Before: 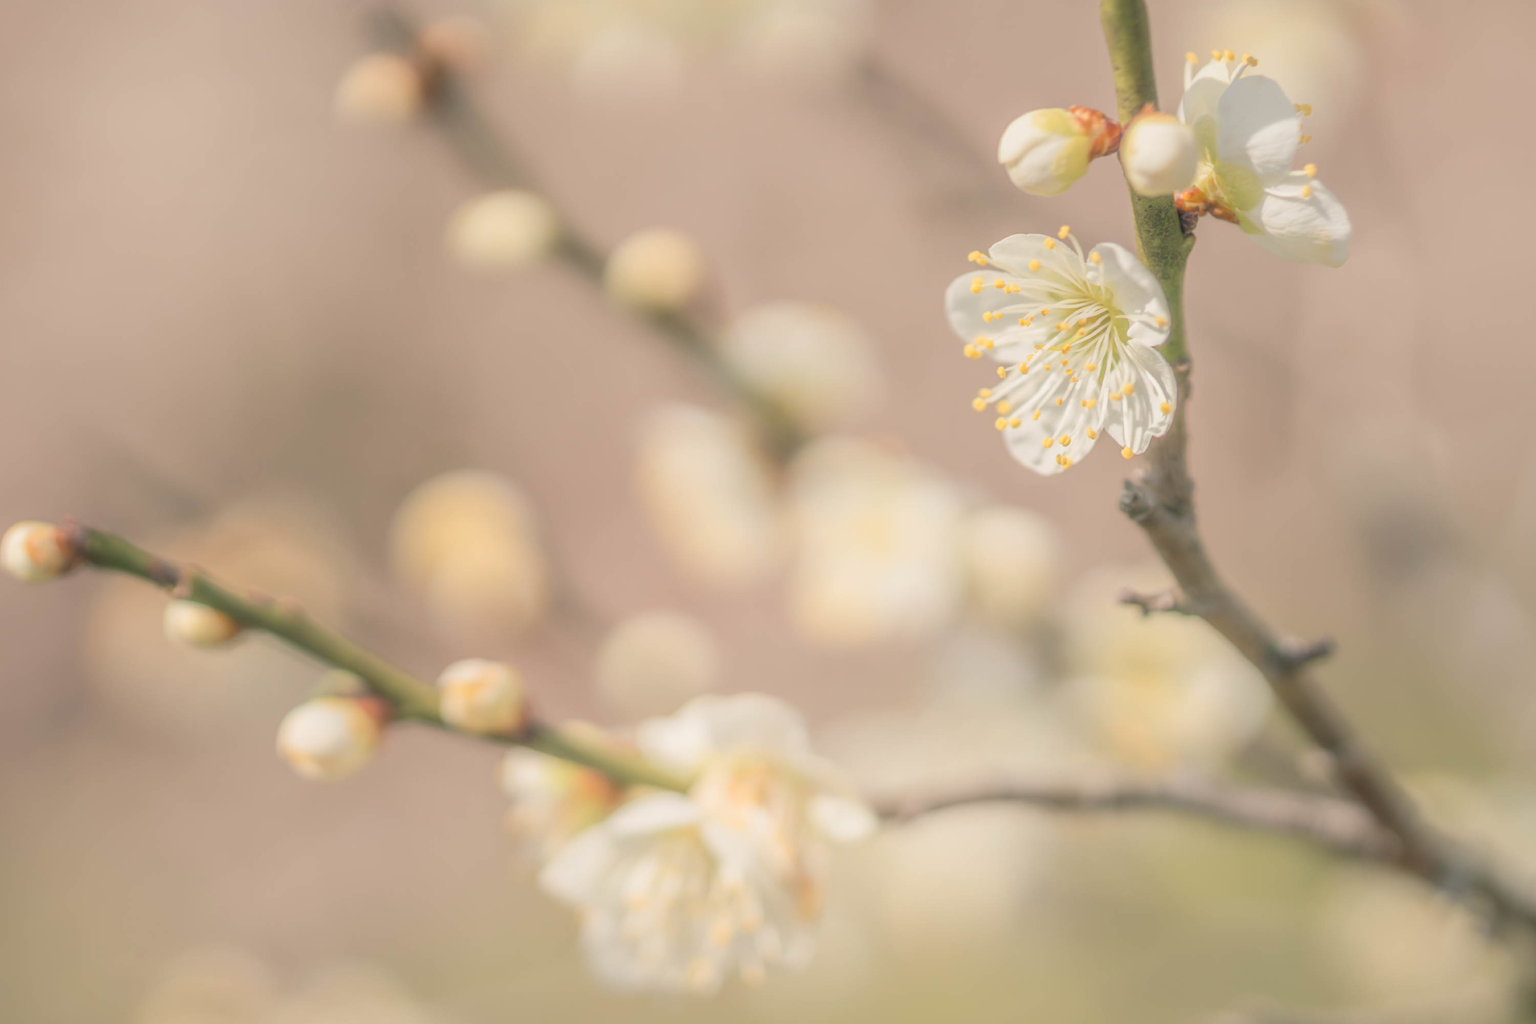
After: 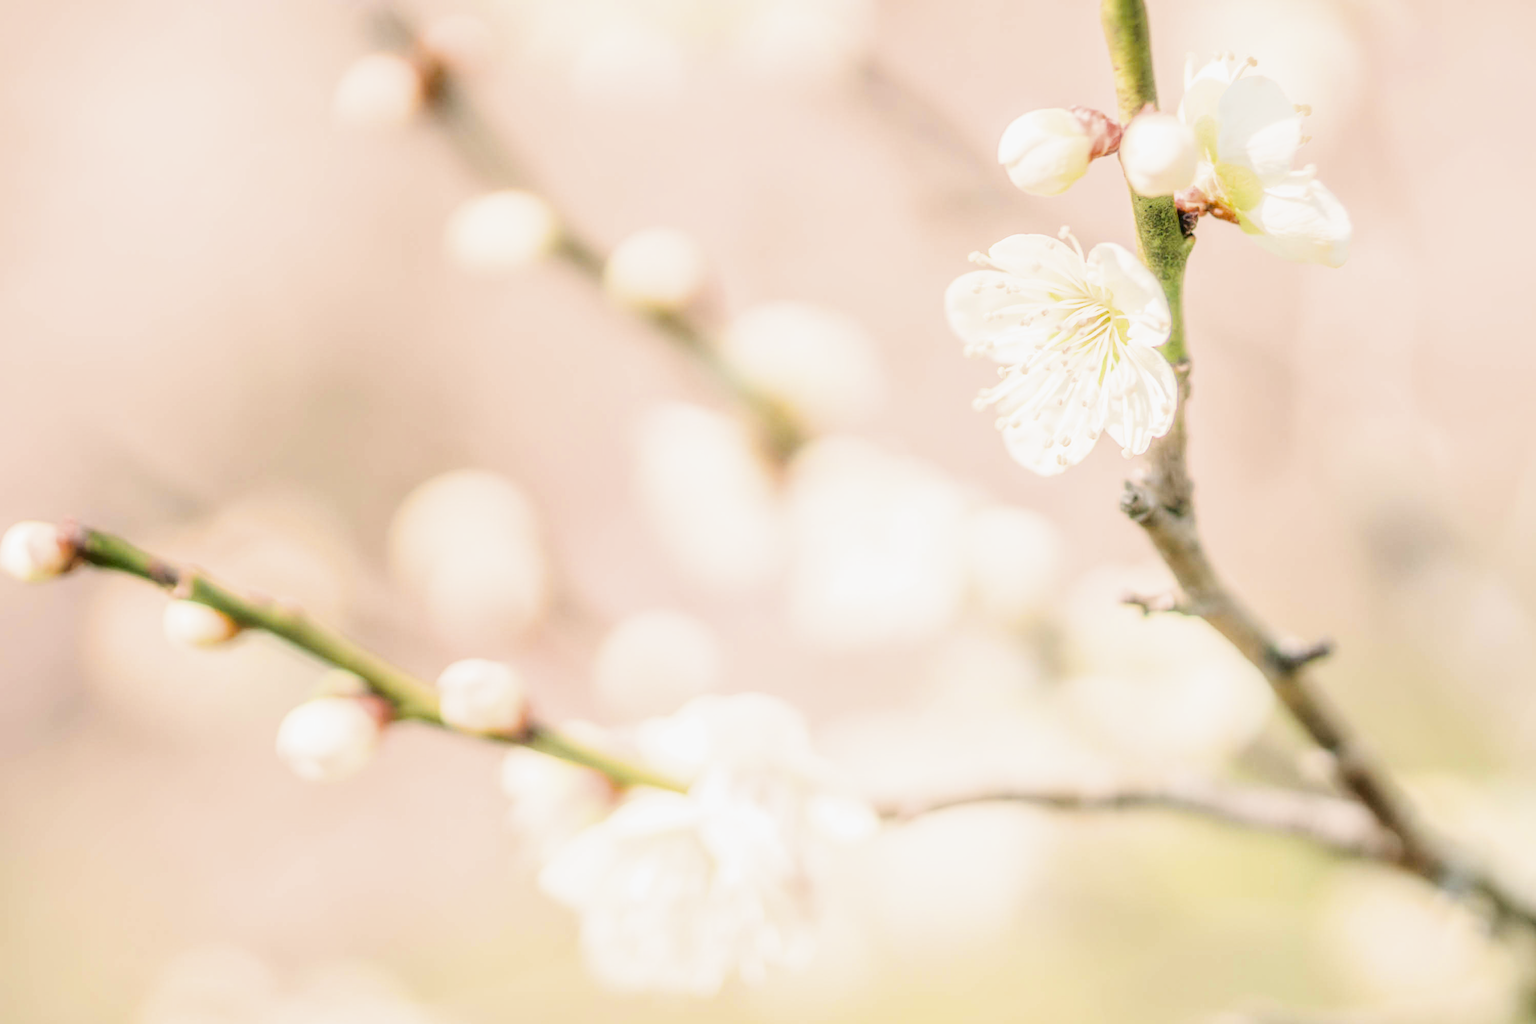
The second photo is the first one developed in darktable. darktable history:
filmic rgb: black relative exposure -5.09 EV, white relative exposure 3.96 EV, threshold 3.05 EV, hardness 2.89, contrast 1.297, highlights saturation mix -30.52%, enable highlight reconstruction true
tone equalizer: -8 EV -0.784 EV, -7 EV -0.712 EV, -6 EV -0.627 EV, -5 EV -0.374 EV, -3 EV 0.394 EV, -2 EV 0.6 EV, -1 EV 0.687 EV, +0 EV 0.775 EV
exposure: black level correction 0.011, exposure 1.081 EV, compensate highlight preservation false
shadows and highlights: shadows 43.6, white point adjustment -1.29, soften with gaussian
